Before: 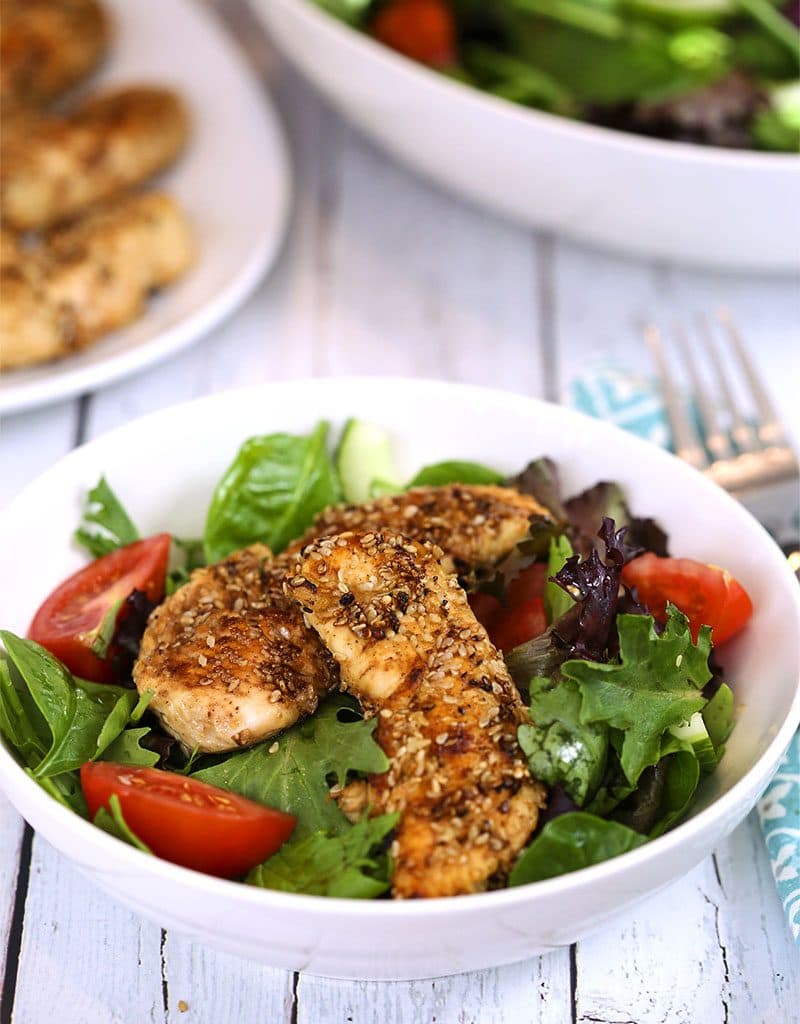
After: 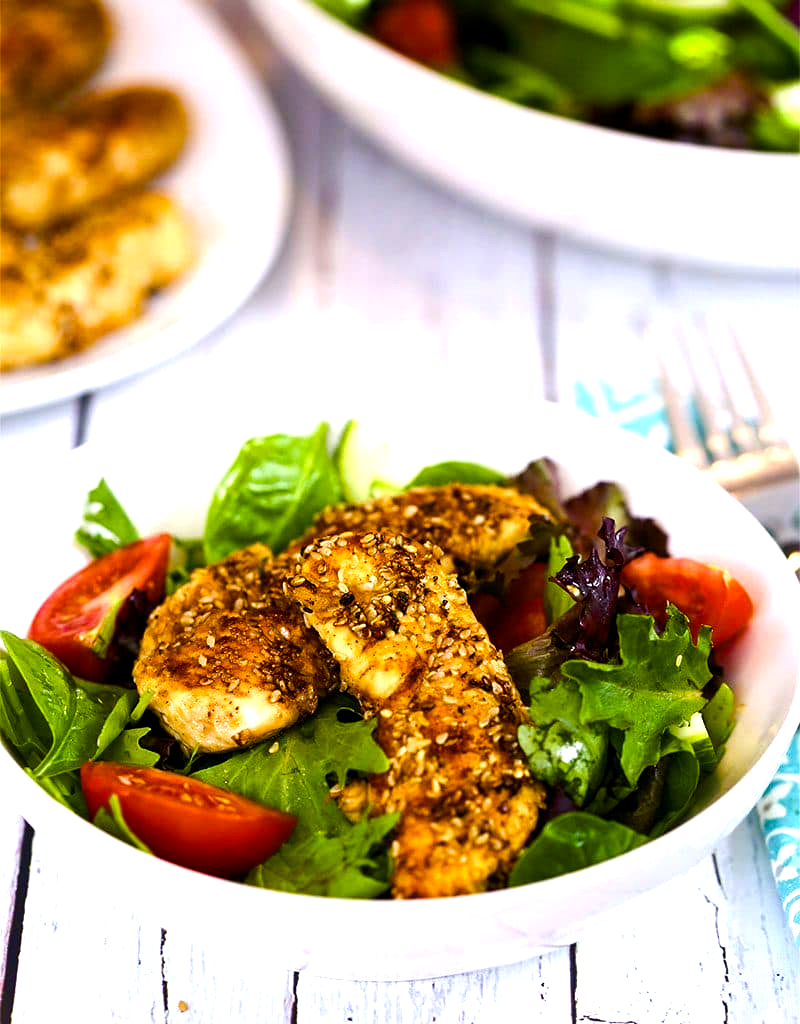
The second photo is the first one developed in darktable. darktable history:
color balance: contrast -0.5%
color balance rgb: global offset › luminance -0.37%, perceptual saturation grading › highlights -17.77%, perceptual saturation grading › mid-tones 33.1%, perceptual saturation grading › shadows 50.52%, perceptual brilliance grading › highlights 20%, perceptual brilliance grading › mid-tones 20%, perceptual brilliance grading › shadows -20%, global vibrance 50%
